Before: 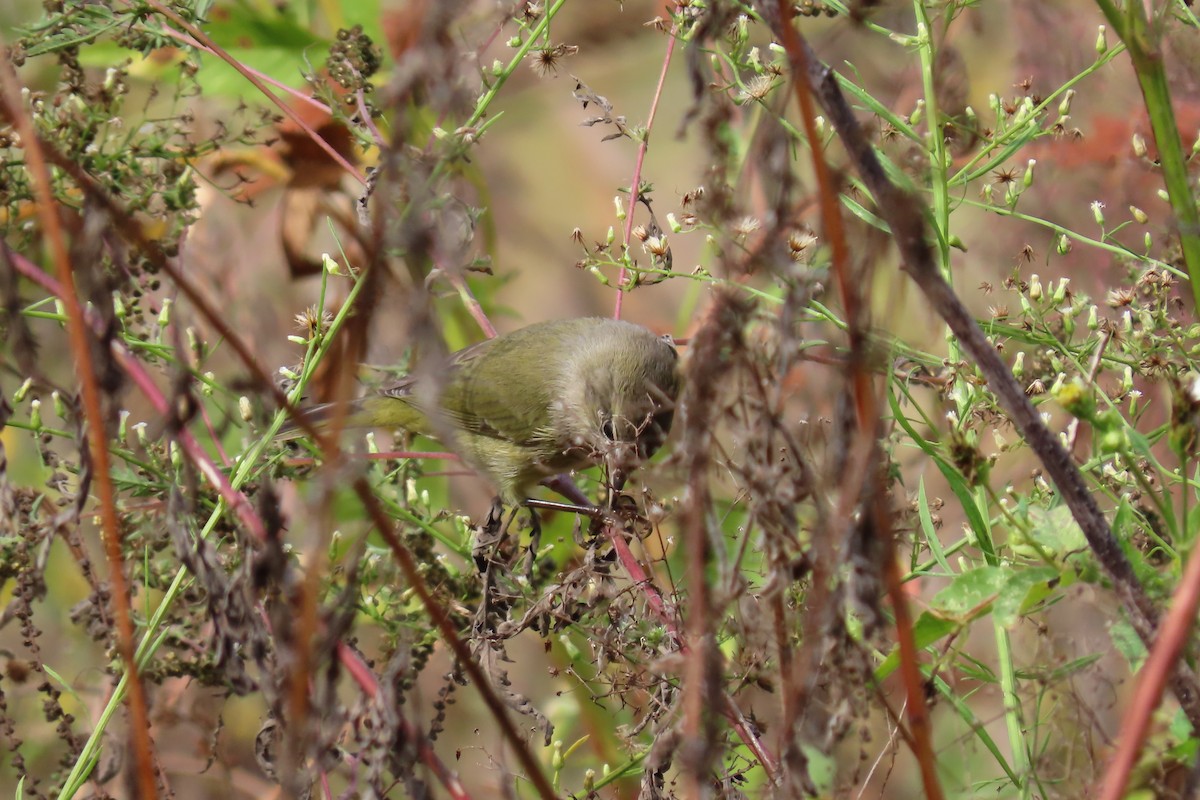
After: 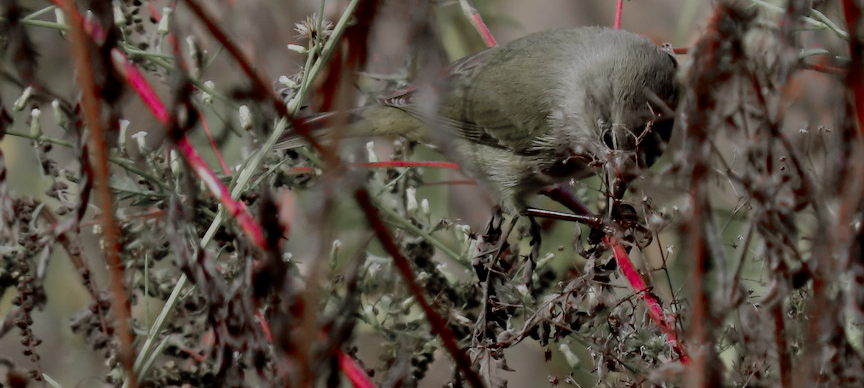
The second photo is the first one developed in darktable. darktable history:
color zones: curves: ch1 [(0, 0.831) (0.08, 0.771) (0.157, 0.268) (0.241, 0.207) (0.562, -0.005) (0.714, -0.013) (0.876, 0.01) (1, 0.831)]
crop: top 36.498%, right 27.964%, bottom 14.995%
exposure: black level correction 0.005, exposure 0.001 EV, compensate highlight preservation false
white balance: red 0.978, blue 0.999
color correction: highlights a* -0.137, highlights b* -5.91, shadows a* -0.137, shadows b* -0.137
filmic rgb: middle gray luminance 29%, black relative exposure -10.3 EV, white relative exposure 5.5 EV, threshold 6 EV, target black luminance 0%, hardness 3.95, latitude 2.04%, contrast 1.132, highlights saturation mix 5%, shadows ↔ highlights balance 15.11%, preserve chrominance no, color science v3 (2019), use custom middle-gray values true, iterations of high-quality reconstruction 0, enable highlight reconstruction true
